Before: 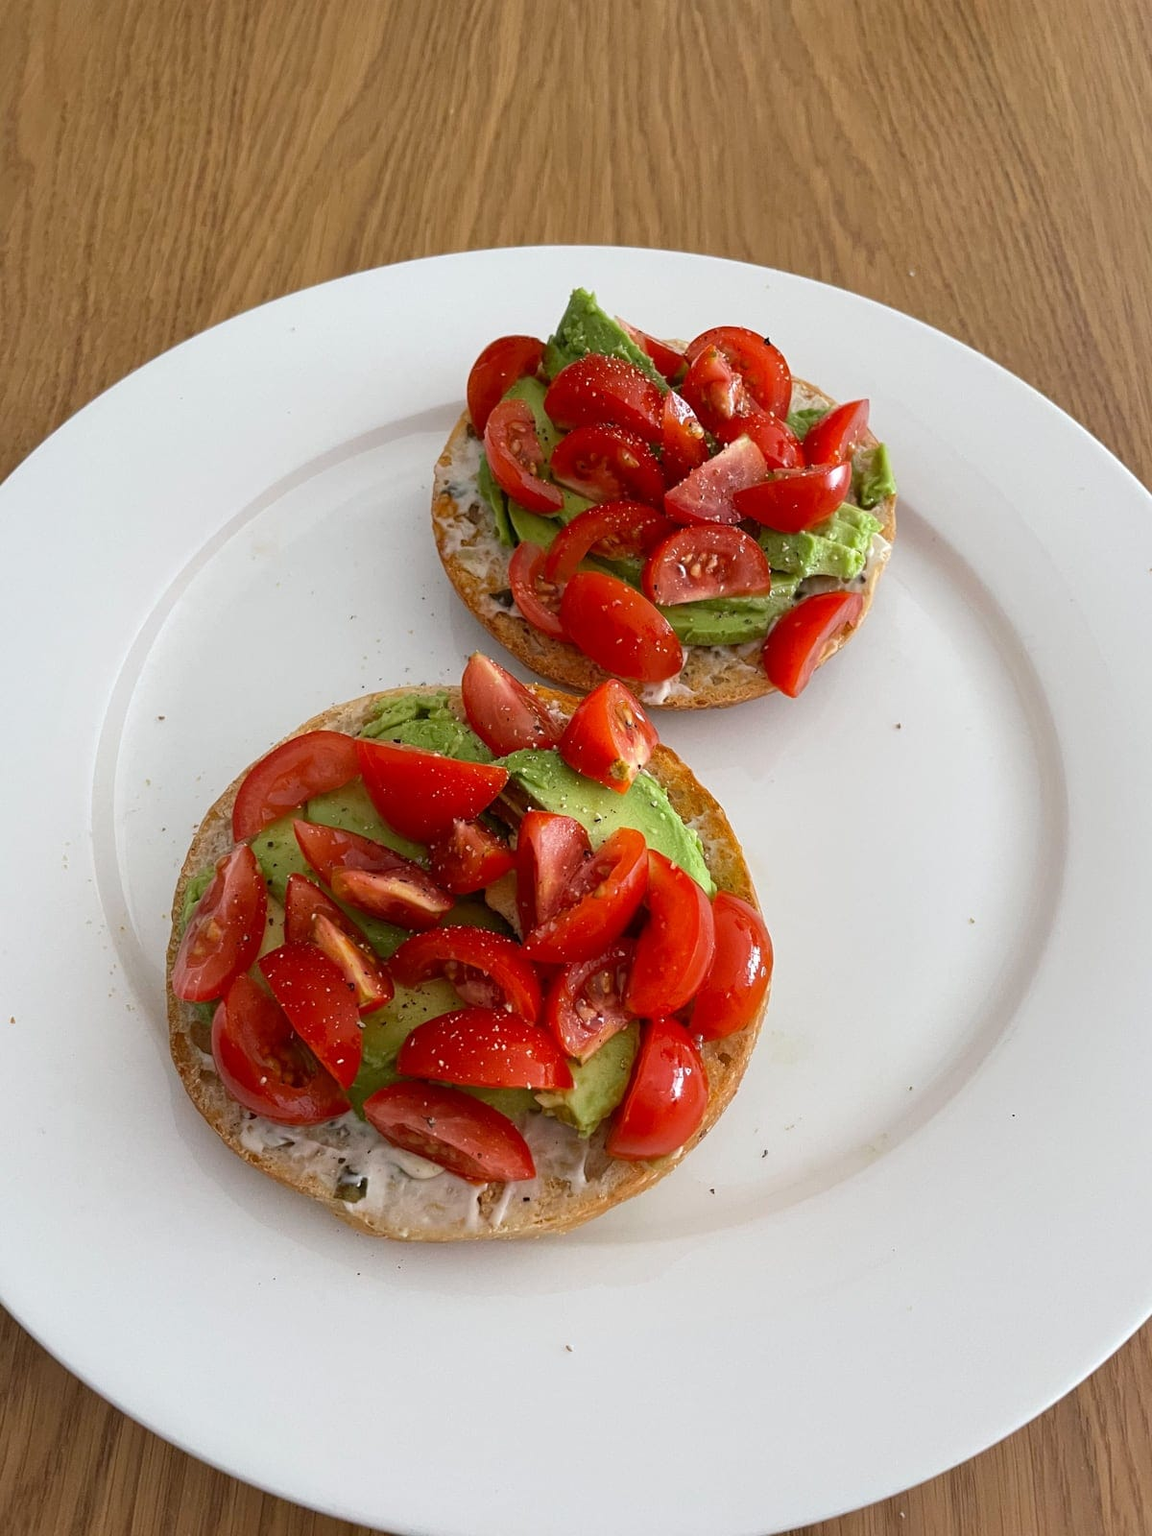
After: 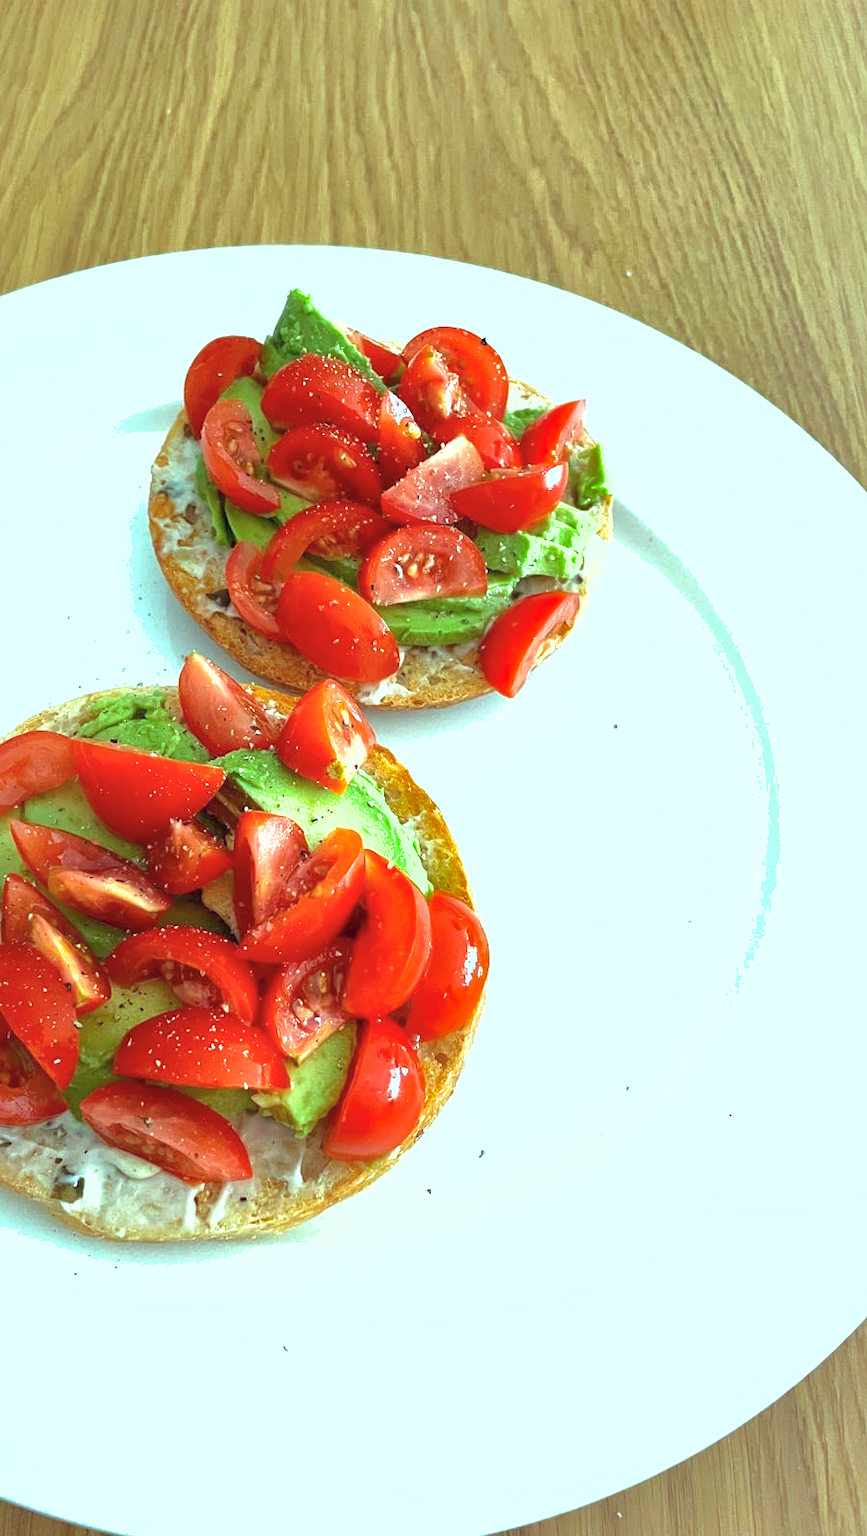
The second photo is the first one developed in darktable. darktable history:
color balance rgb: shadows lift › chroma 7.23%, shadows lift › hue 246.48°, highlights gain › chroma 5.38%, highlights gain › hue 196.93°, white fulcrum 1 EV
shadows and highlights: on, module defaults
exposure: black level correction 0, exposure 1.2 EV, compensate highlight preservation false
crop and rotate: left 24.6%
